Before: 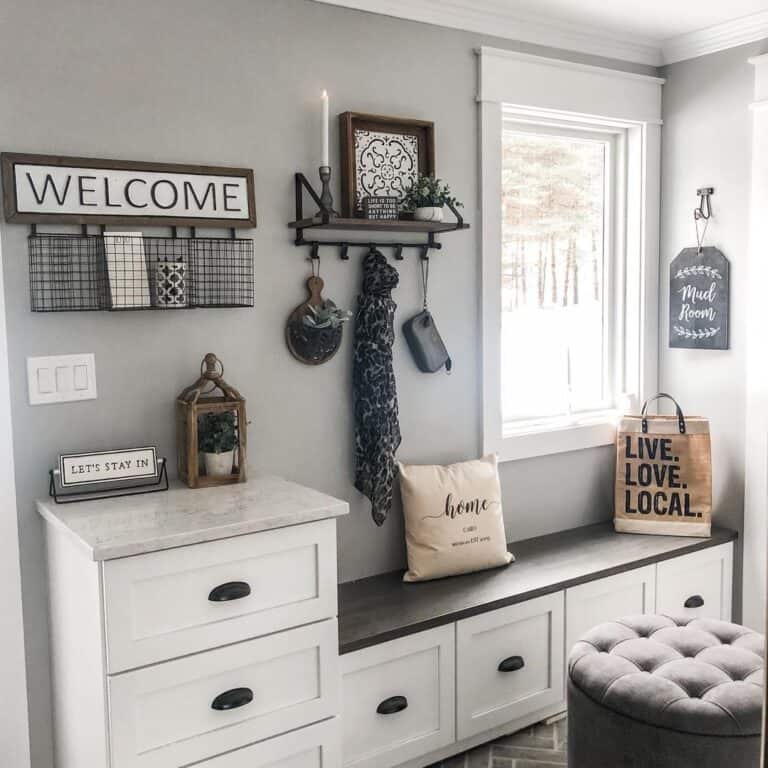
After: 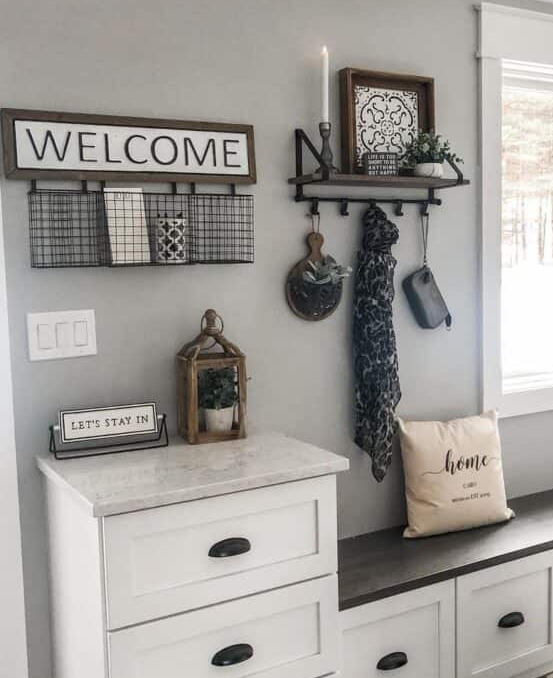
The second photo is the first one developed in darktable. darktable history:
crop: top 5.811%, right 27.896%, bottom 5.805%
